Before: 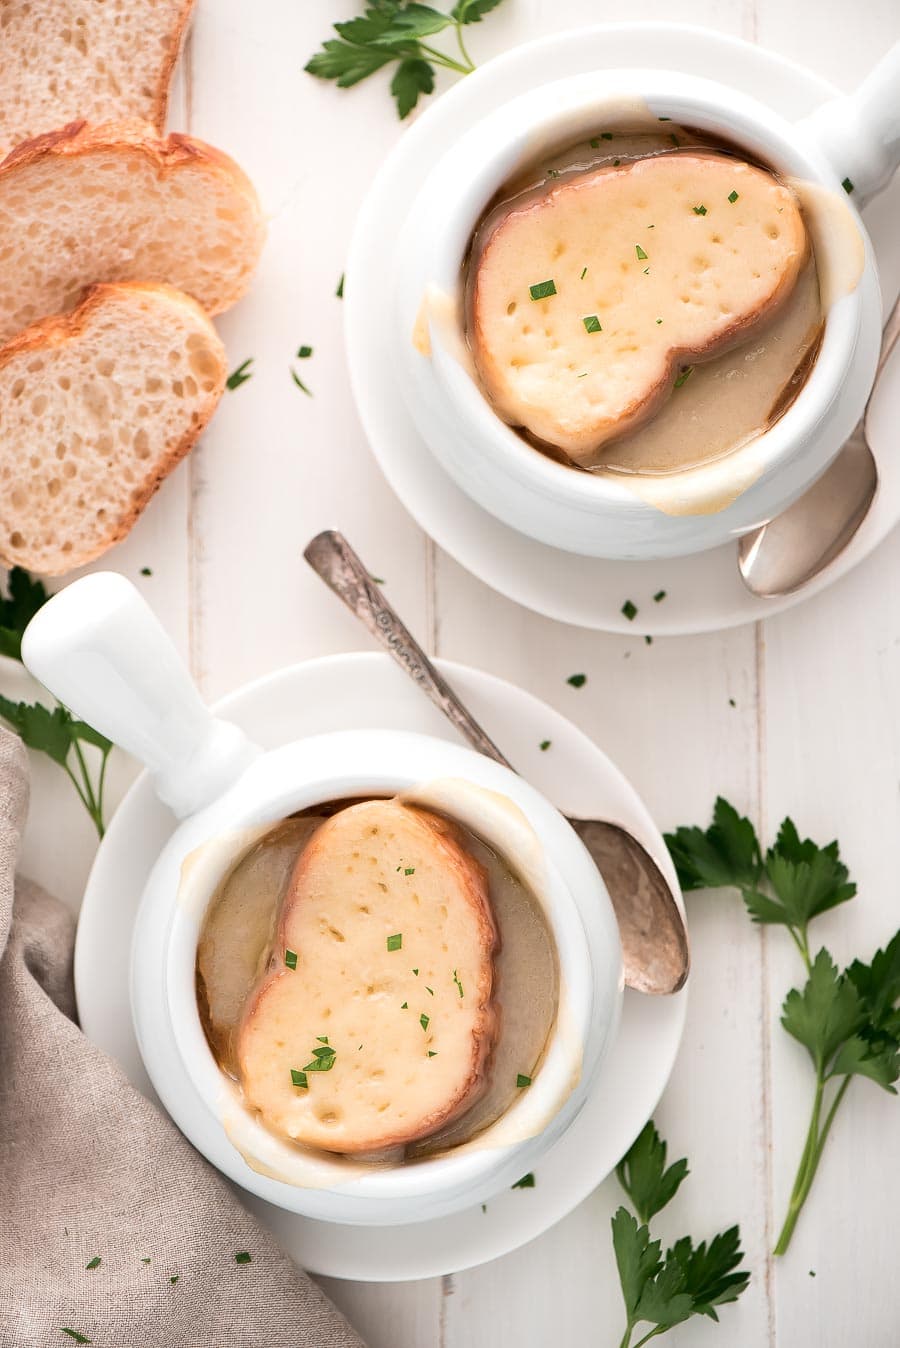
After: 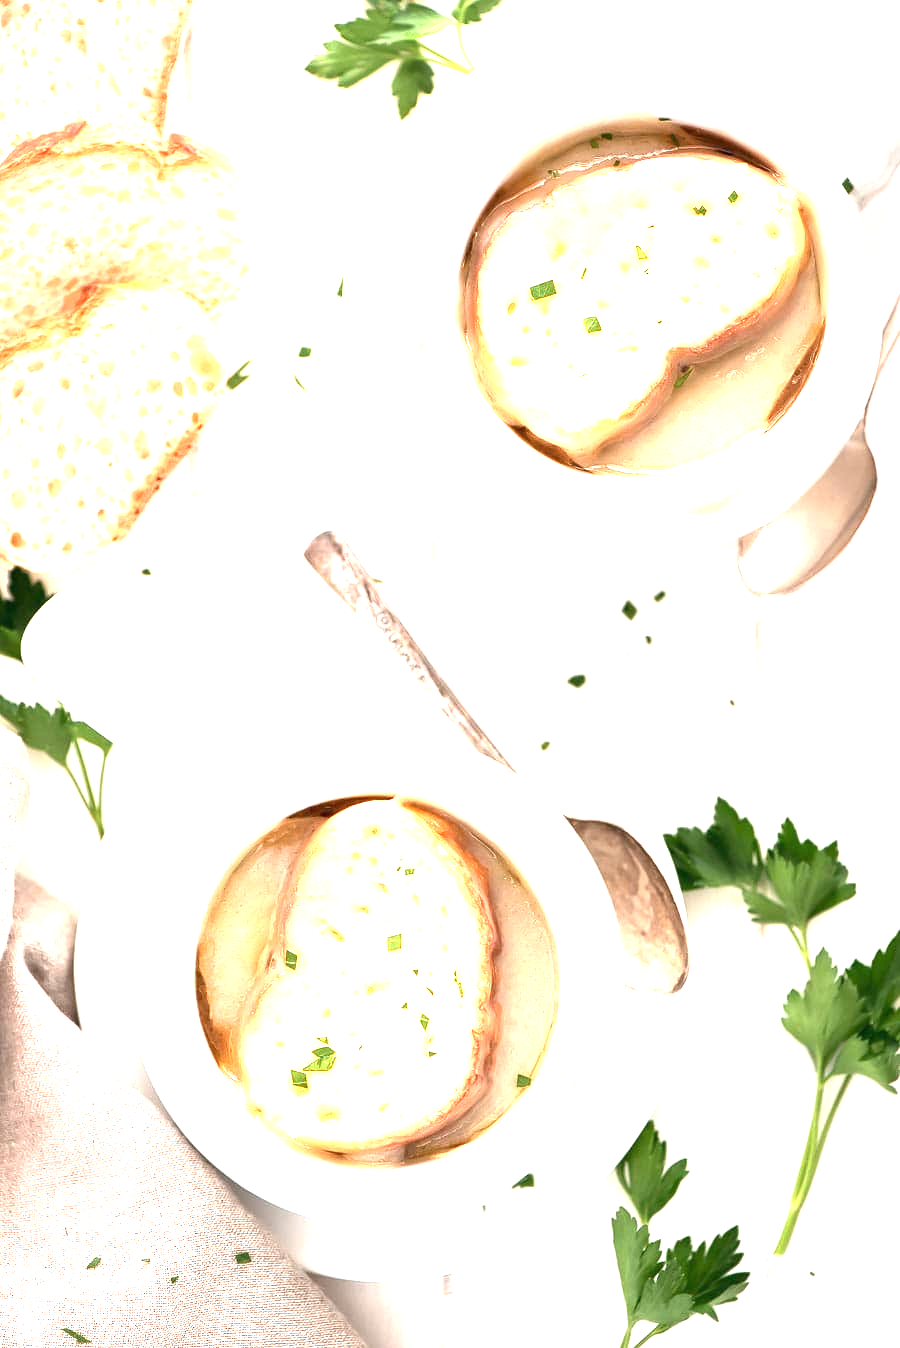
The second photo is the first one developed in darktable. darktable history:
exposure: black level correction 0, exposure 1.759 EV, compensate highlight preservation false
